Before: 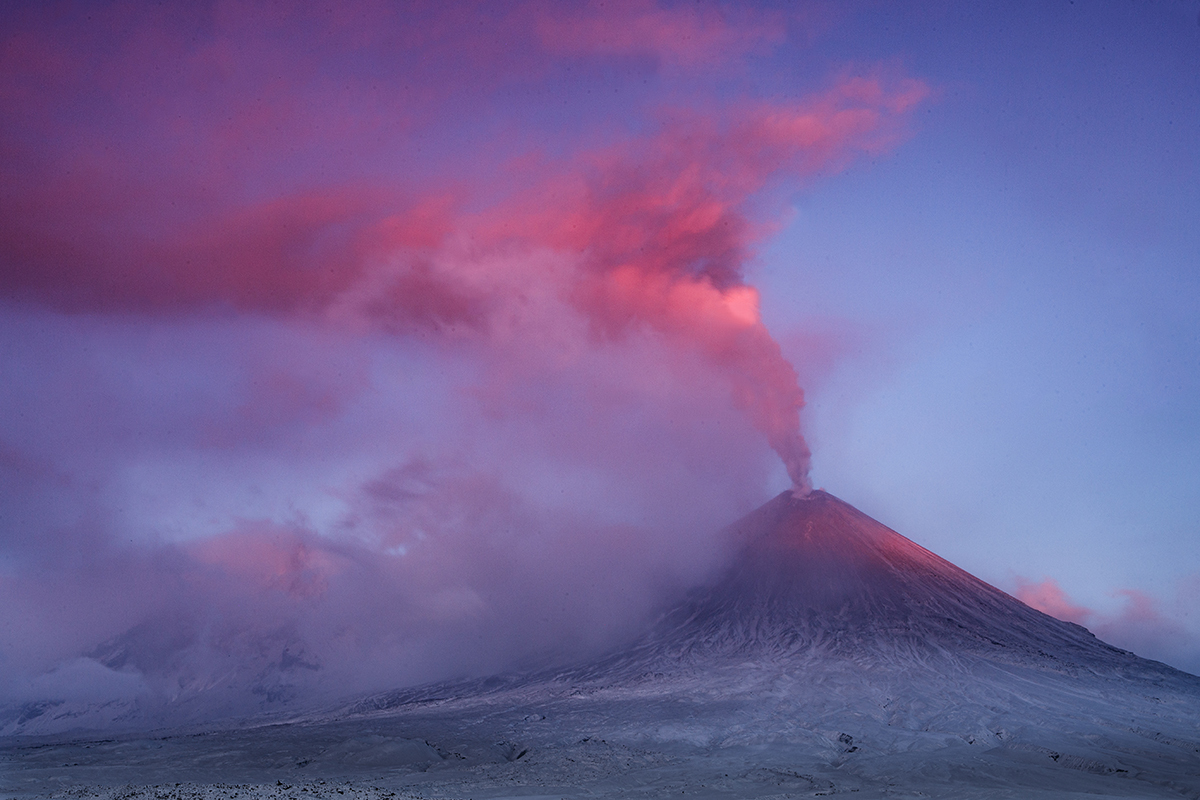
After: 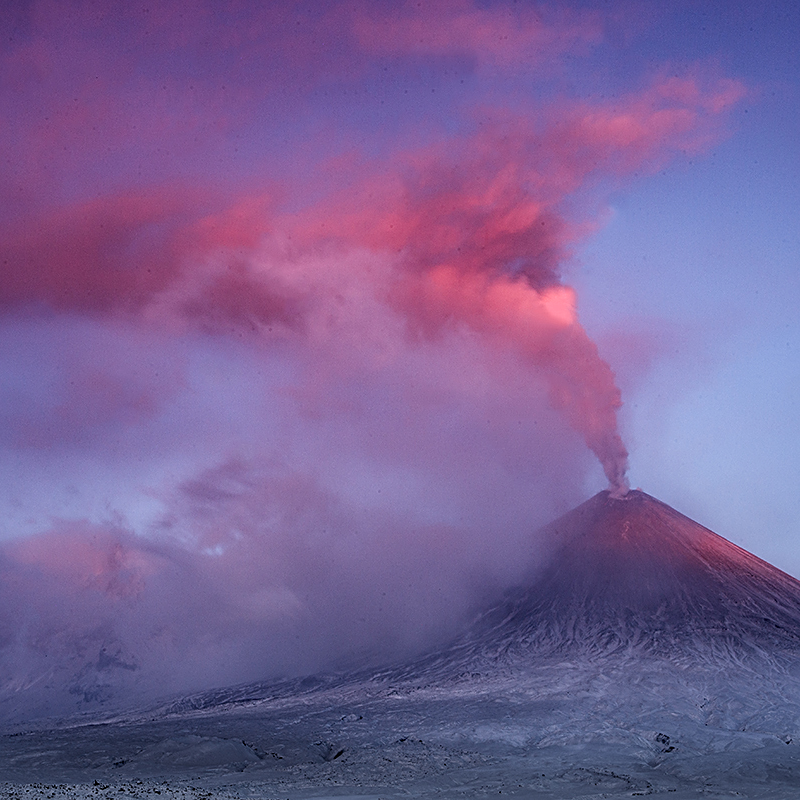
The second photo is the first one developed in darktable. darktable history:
crop and rotate: left 15.323%, right 17.958%
sharpen: on, module defaults
local contrast: on, module defaults
